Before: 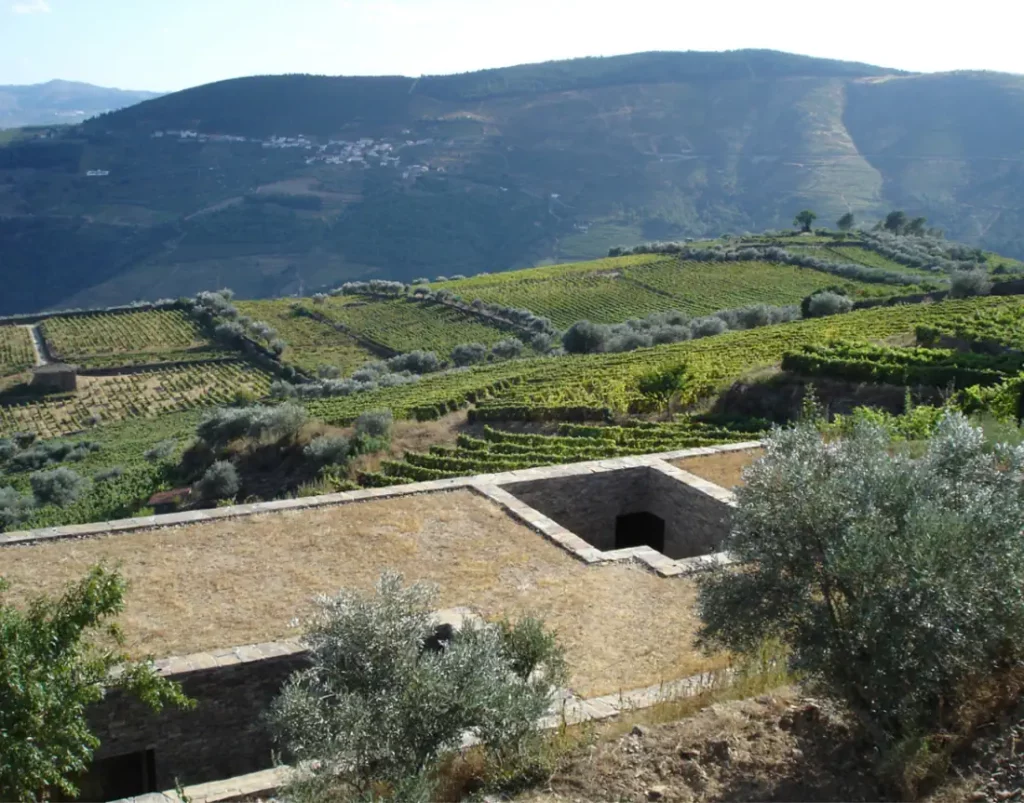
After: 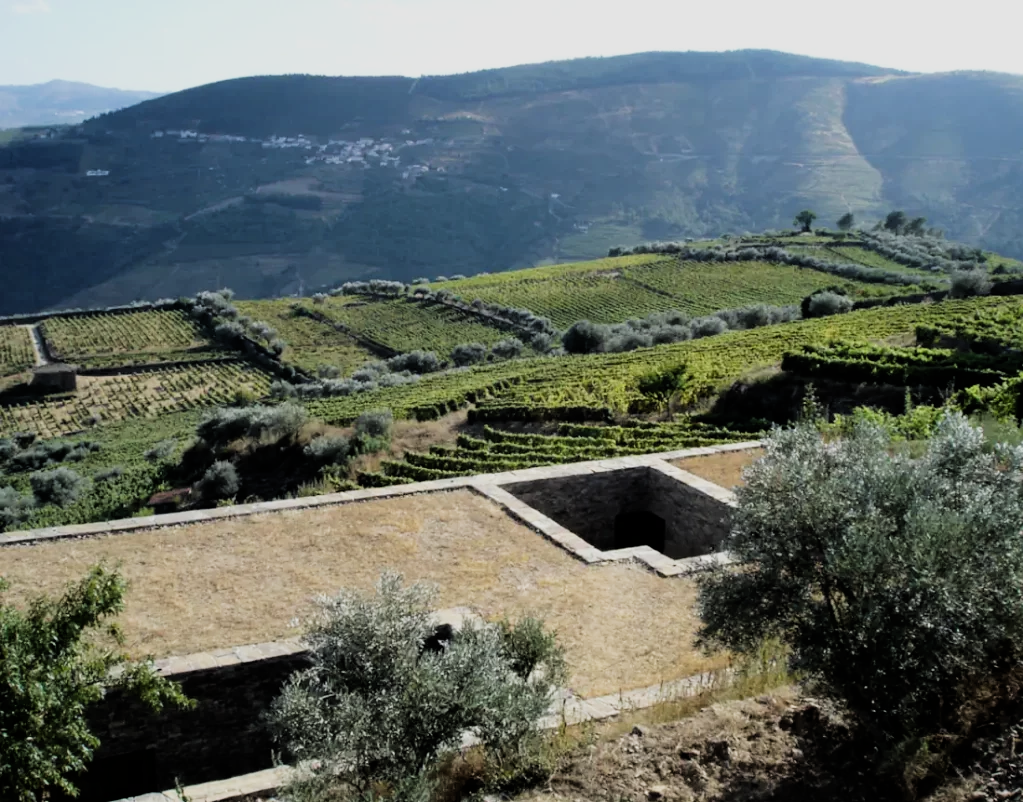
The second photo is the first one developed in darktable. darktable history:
filmic rgb: black relative exposure -5.1 EV, white relative exposure 3.95 EV, hardness 2.89, contrast 1.3, highlights saturation mix -30.04%
